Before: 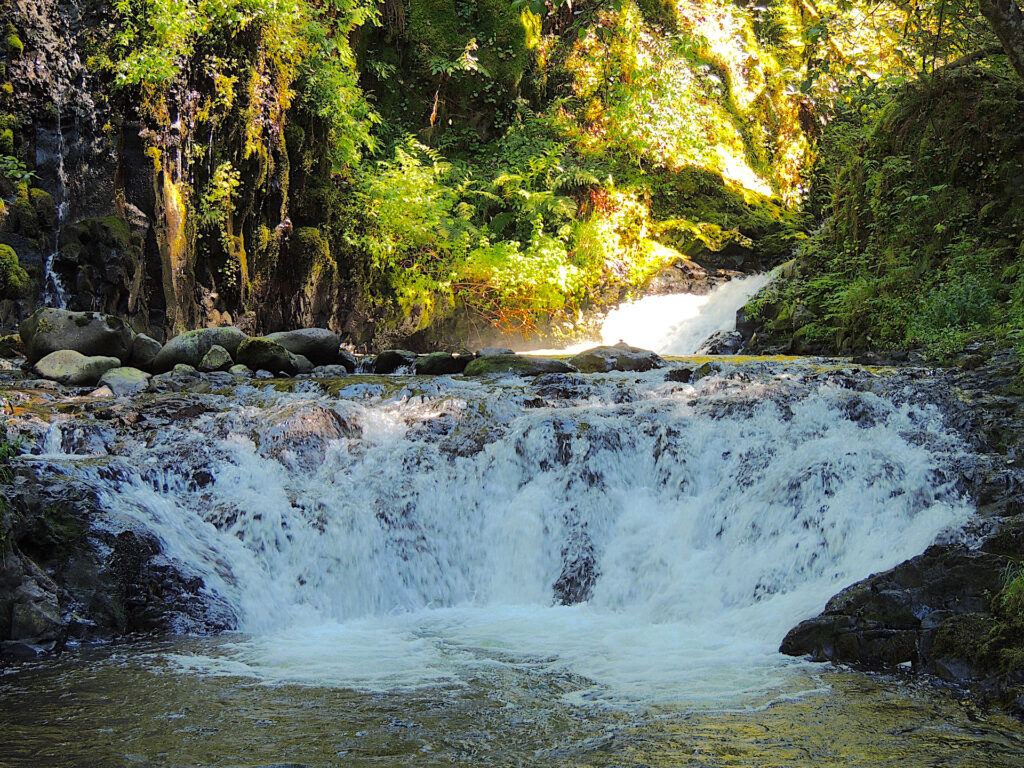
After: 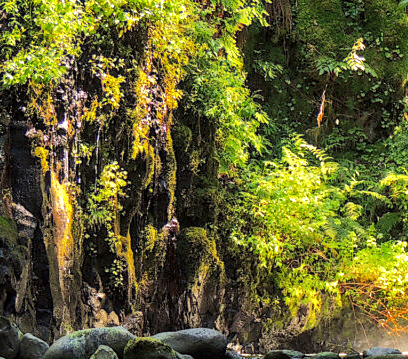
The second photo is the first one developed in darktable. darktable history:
local contrast: on, module defaults
crop and rotate: left 11.129%, top 0.087%, right 48.931%, bottom 53.168%
exposure: black level correction 0.001, exposure 0.499 EV, compensate highlight preservation false
